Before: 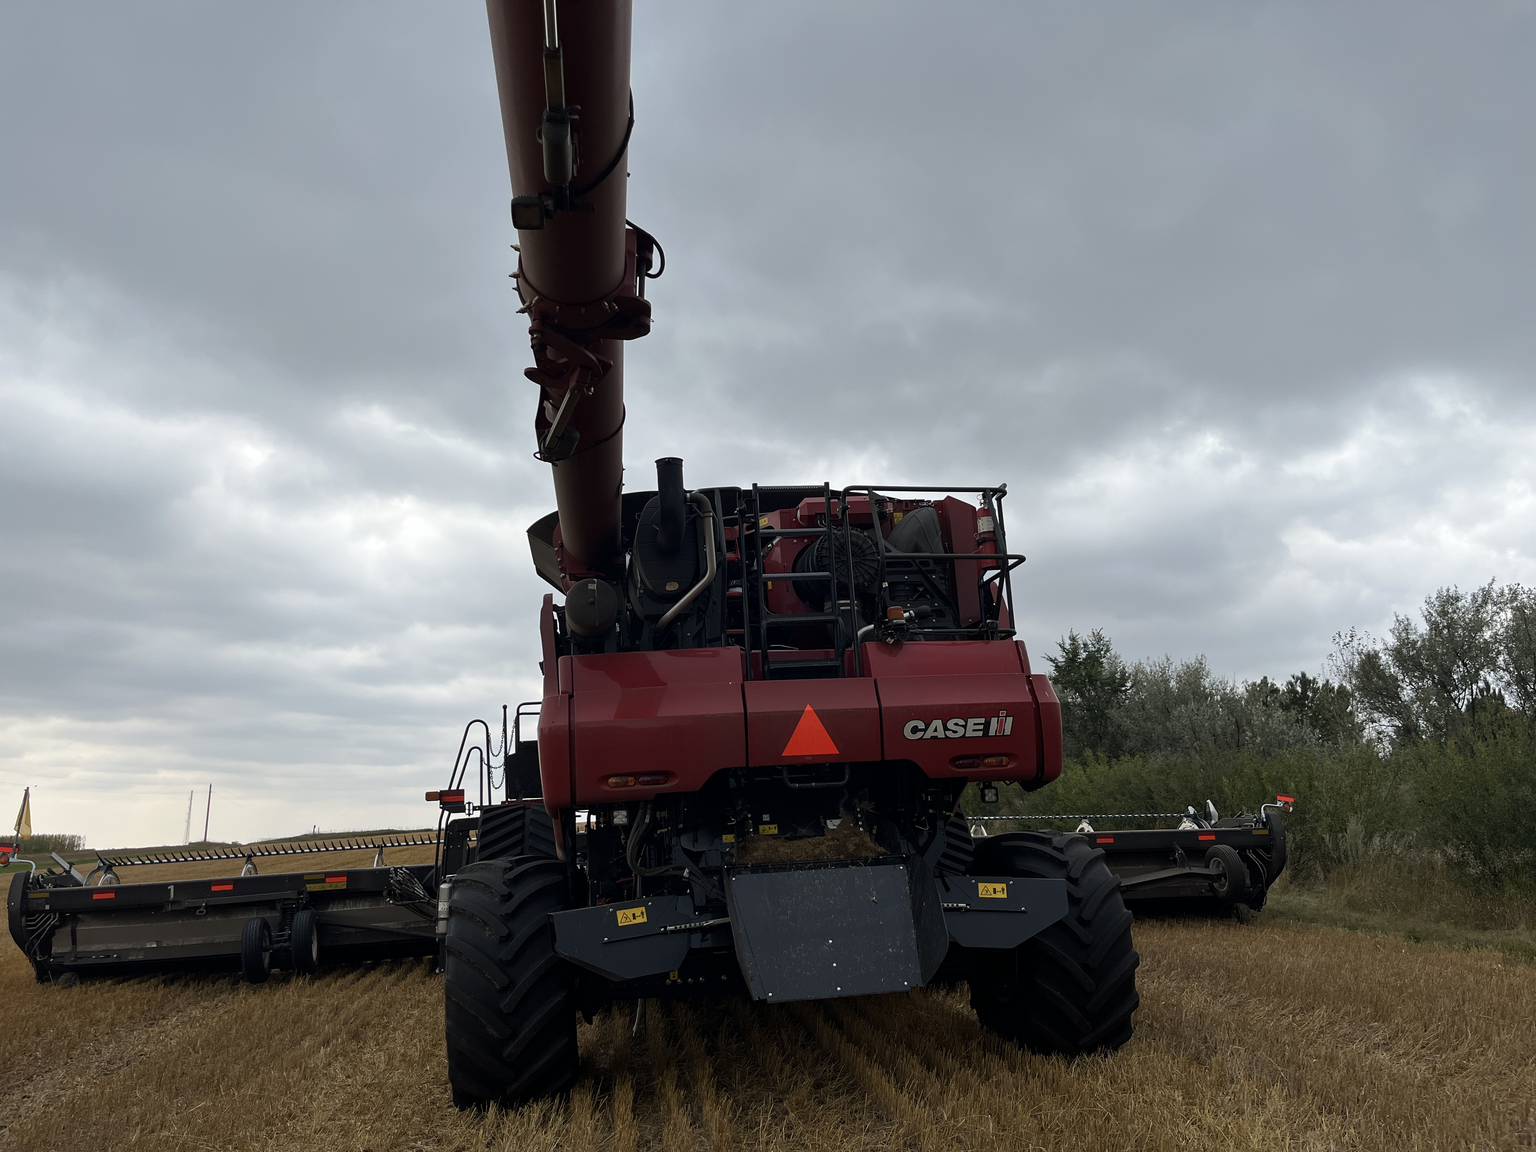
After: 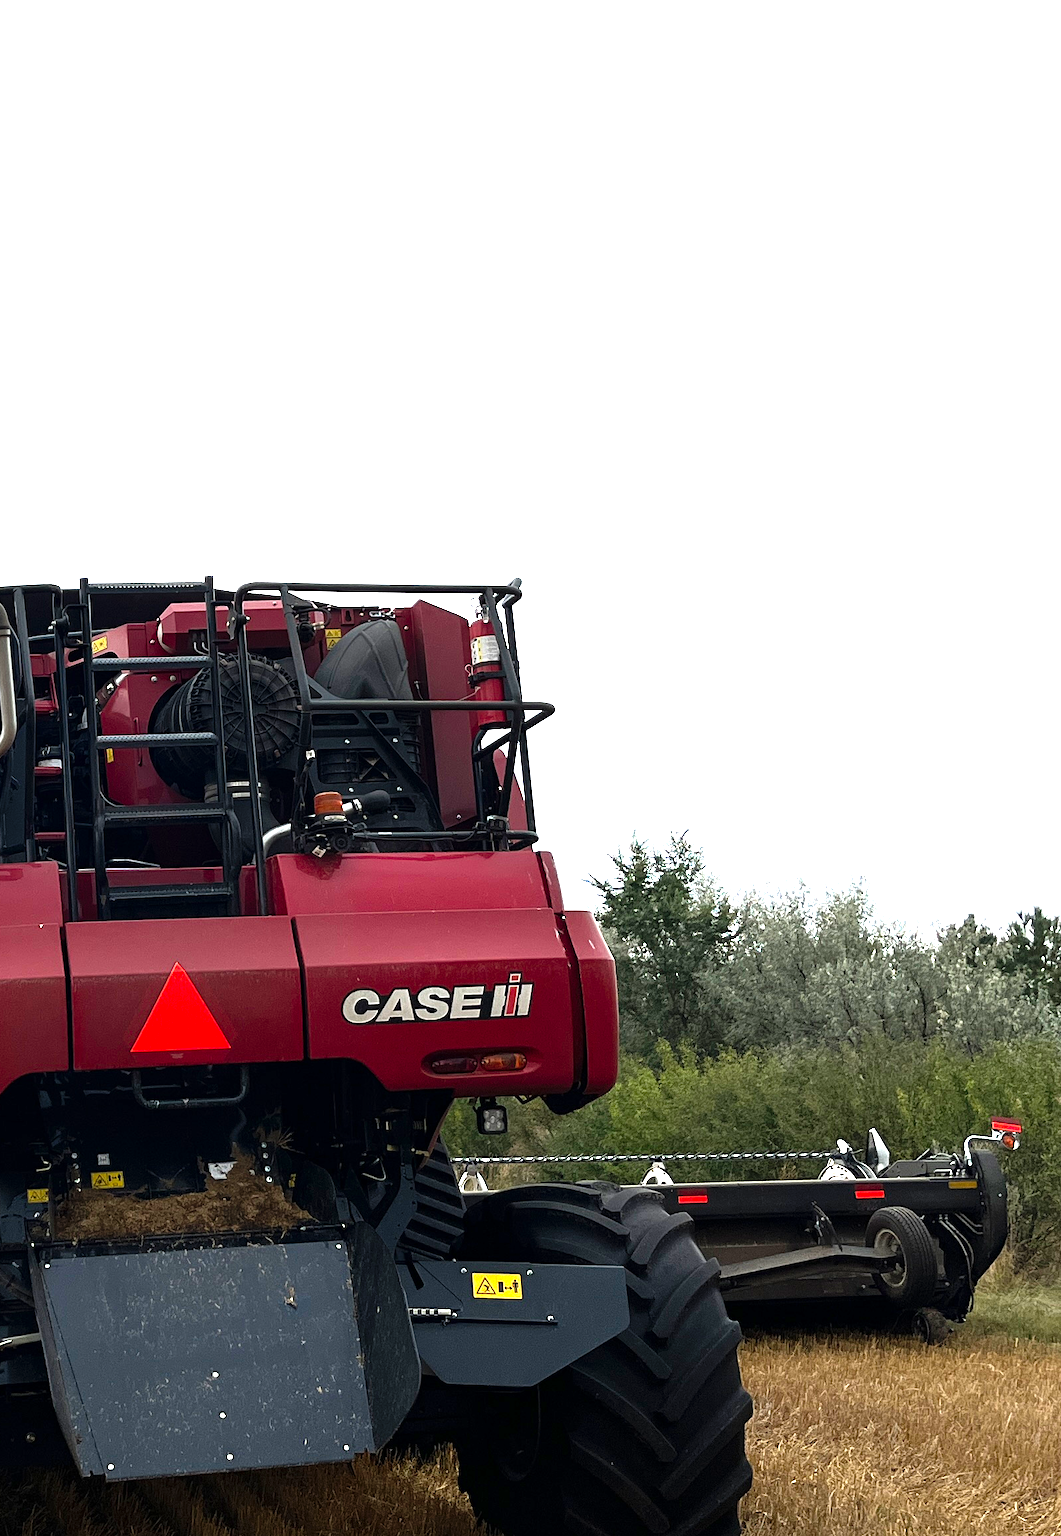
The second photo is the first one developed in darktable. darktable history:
levels: levels [0, 0.281, 0.562]
crop: left 46.014%, top 13.123%, right 14.218%, bottom 10.161%
color correction: highlights b* -0.023
